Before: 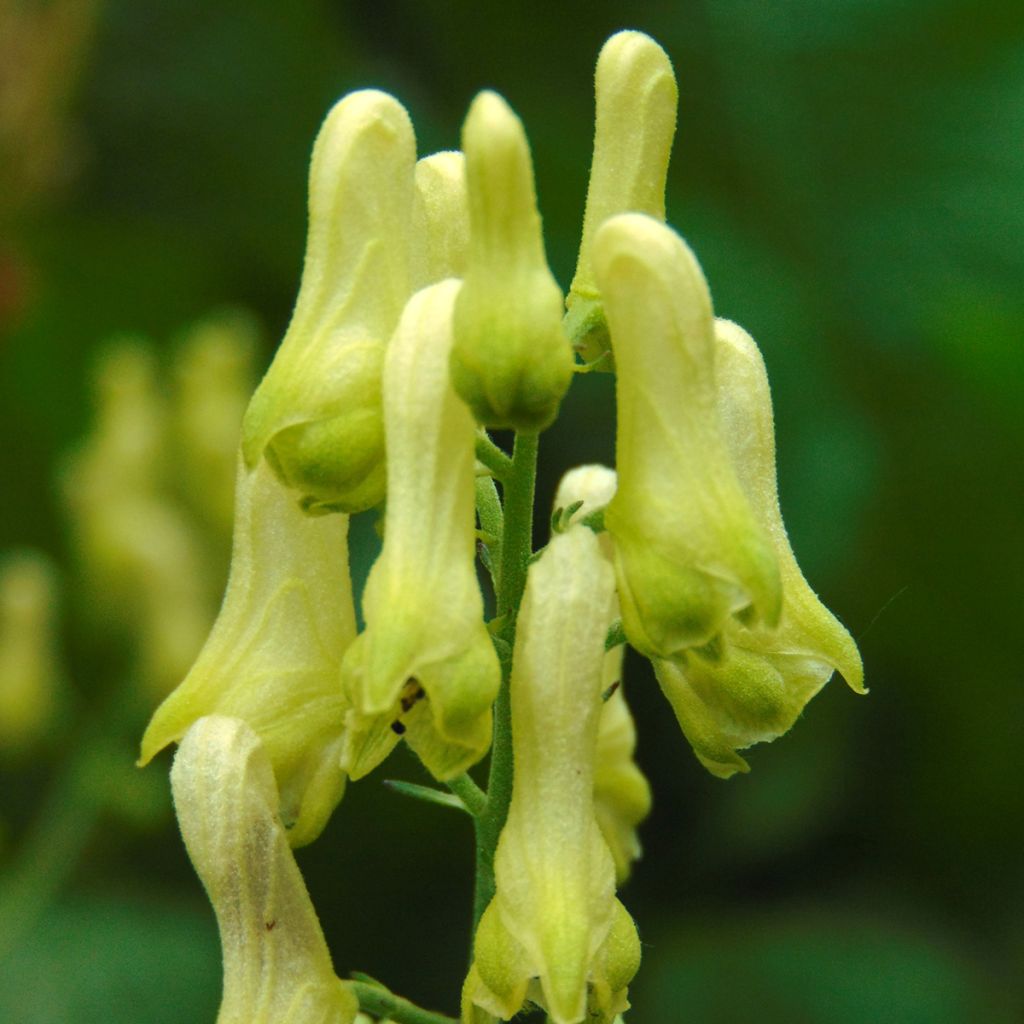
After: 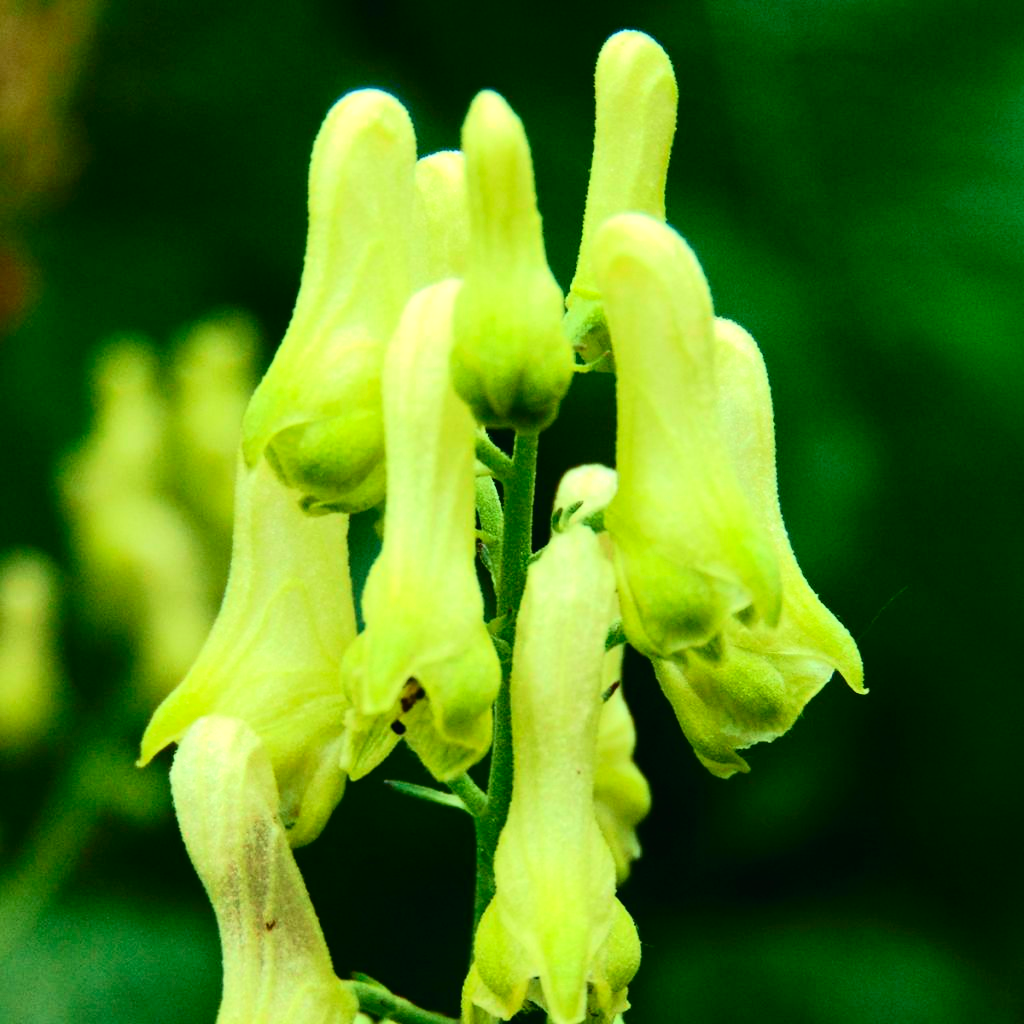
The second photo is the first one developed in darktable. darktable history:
exposure: black level correction 0.007, exposure 0.159 EV, compensate highlight preservation false
tone equalizer: -8 EV -0.75 EV, -7 EV -0.7 EV, -6 EV -0.6 EV, -5 EV -0.4 EV, -3 EV 0.4 EV, -2 EV 0.6 EV, -1 EV 0.7 EV, +0 EV 0.75 EV, edges refinement/feathering 500, mask exposure compensation -1.57 EV, preserve details no
white balance: emerald 1
tone curve: curves: ch0 [(0, 0.022) (0.114, 0.088) (0.282, 0.316) (0.446, 0.511) (0.613, 0.693) (0.786, 0.843) (0.999, 0.949)]; ch1 [(0, 0) (0.395, 0.343) (0.463, 0.427) (0.486, 0.474) (0.503, 0.5) (0.535, 0.522) (0.555, 0.566) (0.594, 0.614) (0.755, 0.793) (1, 1)]; ch2 [(0, 0) (0.369, 0.388) (0.449, 0.431) (0.501, 0.5) (0.528, 0.517) (0.561, 0.59) (0.612, 0.646) (0.697, 0.721) (1, 1)], color space Lab, independent channels, preserve colors none
